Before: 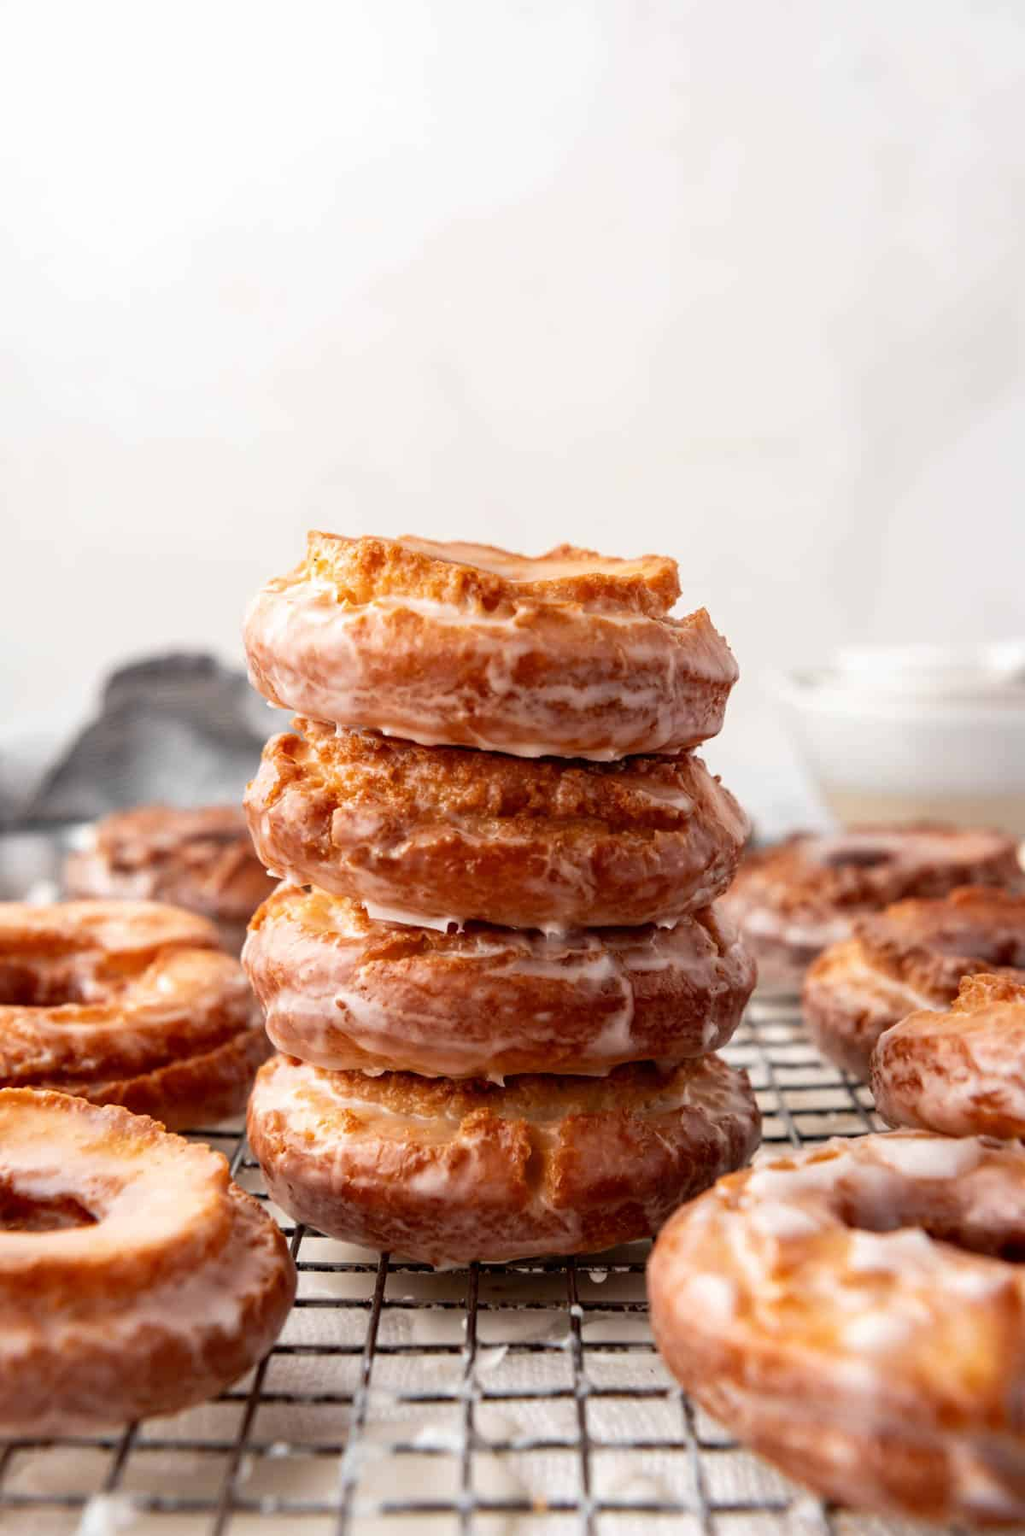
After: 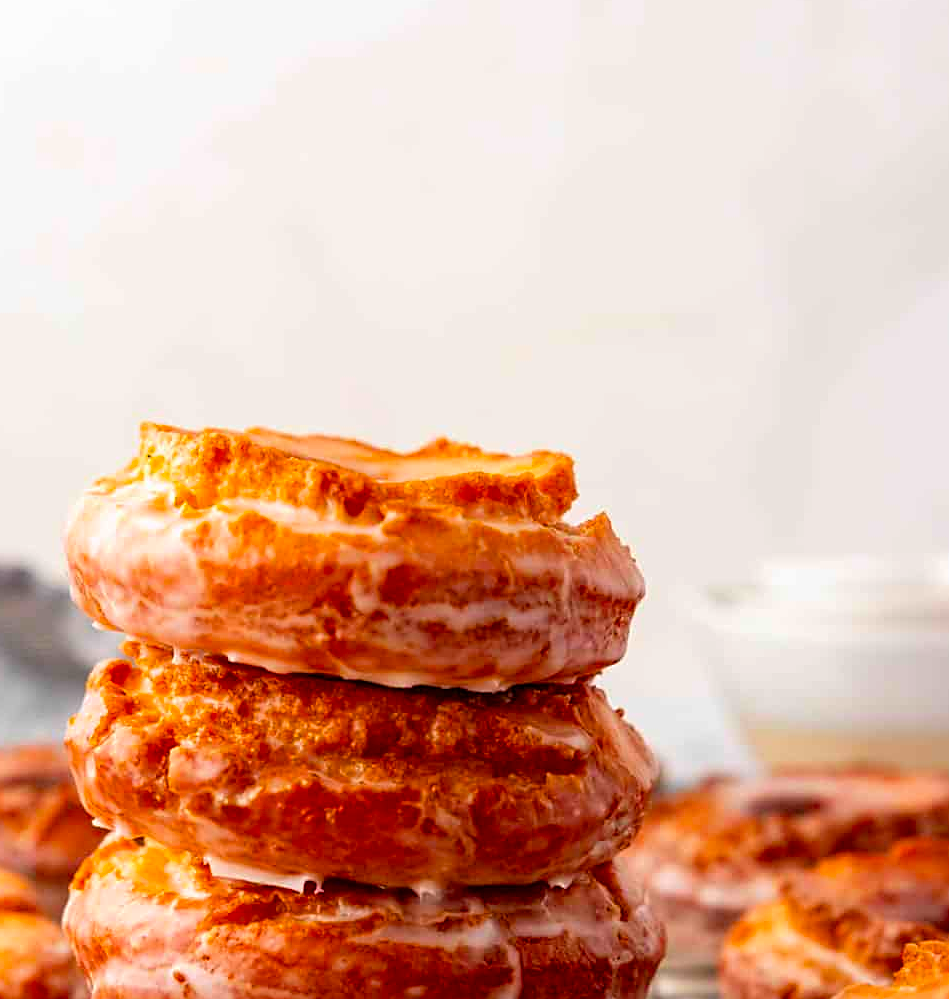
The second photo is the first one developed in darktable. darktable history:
color correction: highlights b* -0.004, saturation 1.29
crop: left 18.373%, top 11.101%, right 2.517%, bottom 33.324%
sharpen: on, module defaults
color balance rgb: power › hue 213.75°, linear chroma grading › global chroma 9.337%, perceptual saturation grading › global saturation 19.789%, perceptual brilliance grading › global brilliance 2.842%, perceptual brilliance grading › highlights -3.337%, perceptual brilliance grading › shadows 2.908%
